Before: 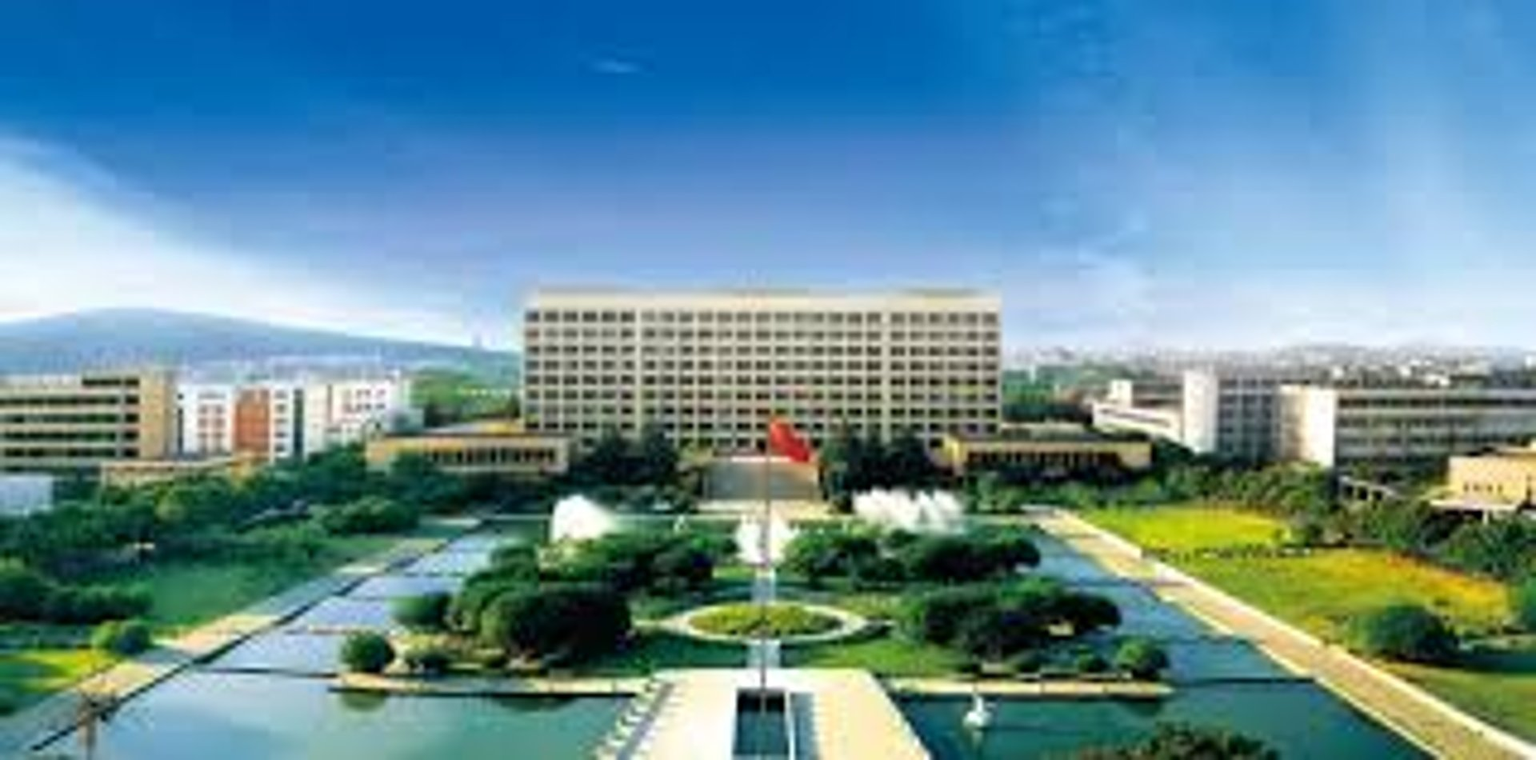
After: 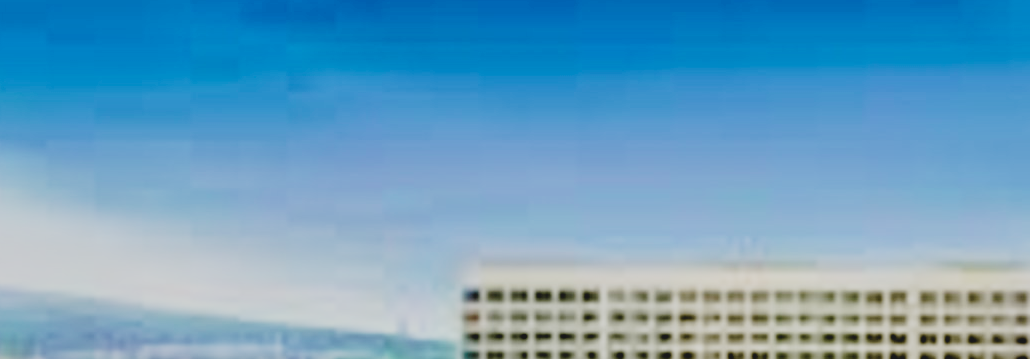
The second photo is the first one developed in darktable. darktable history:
contrast brightness saturation: contrast -0.15, brightness 0.05, saturation -0.12
tone curve: curves: ch0 [(0, 0) (0.003, 0.008) (0.011, 0.017) (0.025, 0.027) (0.044, 0.043) (0.069, 0.059) (0.1, 0.086) (0.136, 0.112) (0.177, 0.152) (0.224, 0.203) (0.277, 0.277) (0.335, 0.346) (0.399, 0.439) (0.468, 0.527) (0.543, 0.613) (0.623, 0.693) (0.709, 0.787) (0.801, 0.863) (0.898, 0.927) (1, 1)], preserve colors none
crop: left 10.121%, top 10.631%, right 36.218%, bottom 51.526%
filmic rgb: black relative exposure -2.85 EV, white relative exposure 4.56 EV, hardness 1.77, contrast 1.25, preserve chrominance no, color science v5 (2021)
exposure: black level correction 0.009, exposure -0.159 EV, compensate highlight preservation false
velvia: on, module defaults
shadows and highlights: low approximation 0.01, soften with gaussian
